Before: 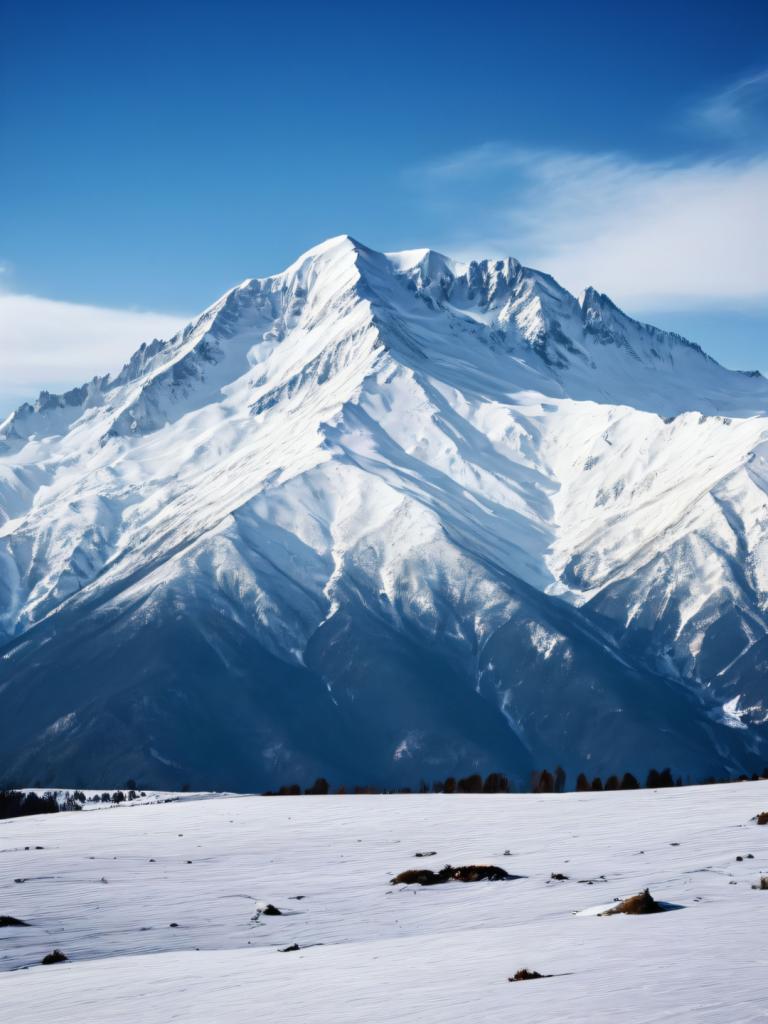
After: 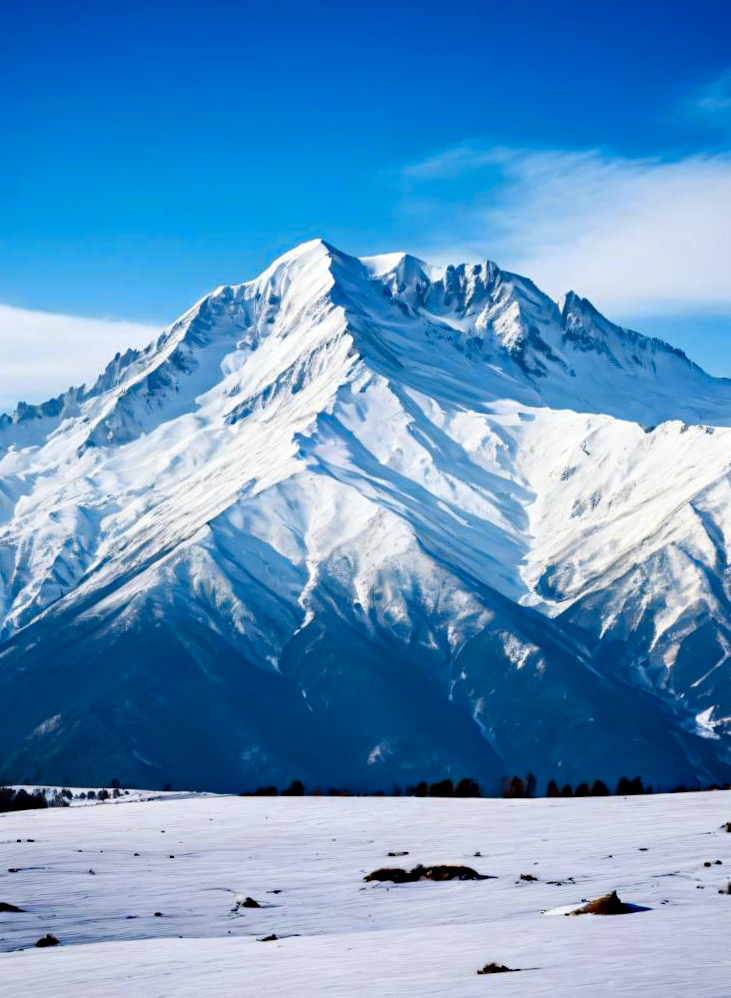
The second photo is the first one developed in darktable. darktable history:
haze removal: strength 0.42, compatibility mode true, adaptive false
color correction: highlights a* 0.003, highlights b* -0.283
rotate and perspective: rotation 0.074°, lens shift (vertical) 0.096, lens shift (horizontal) -0.041, crop left 0.043, crop right 0.952, crop top 0.024, crop bottom 0.979
color zones: curves: ch0 [(0.004, 0.305) (0.261, 0.623) (0.389, 0.399) (0.708, 0.571) (0.947, 0.34)]; ch1 [(0.025, 0.645) (0.229, 0.584) (0.326, 0.551) (0.484, 0.262) (0.757, 0.643)]
